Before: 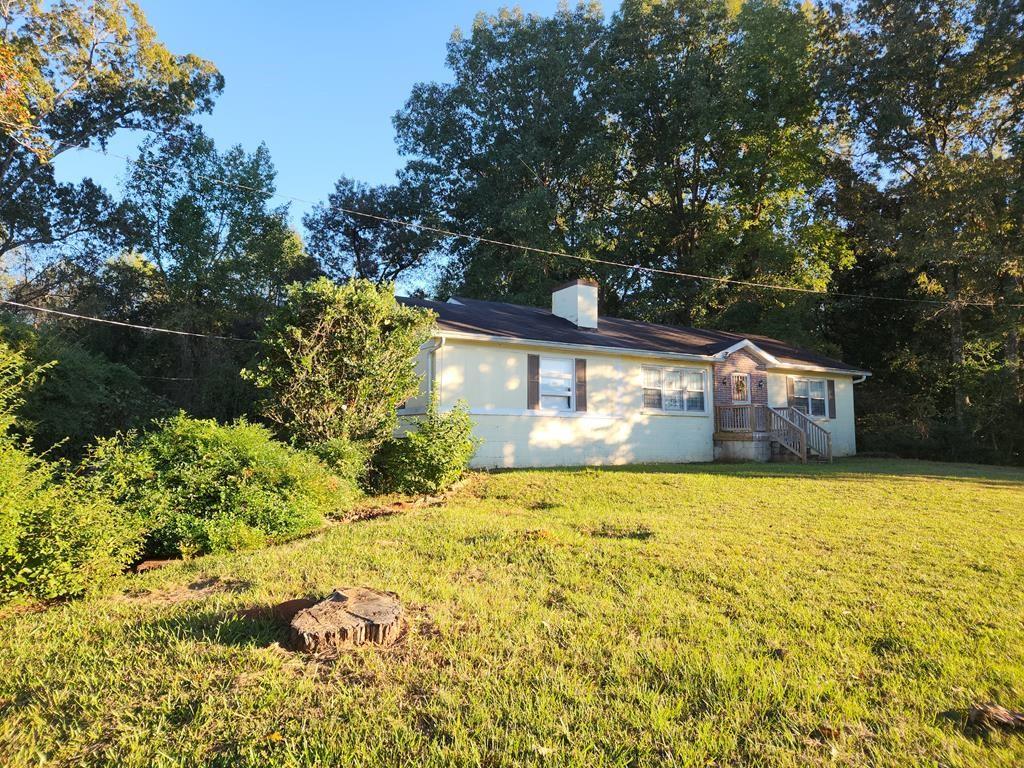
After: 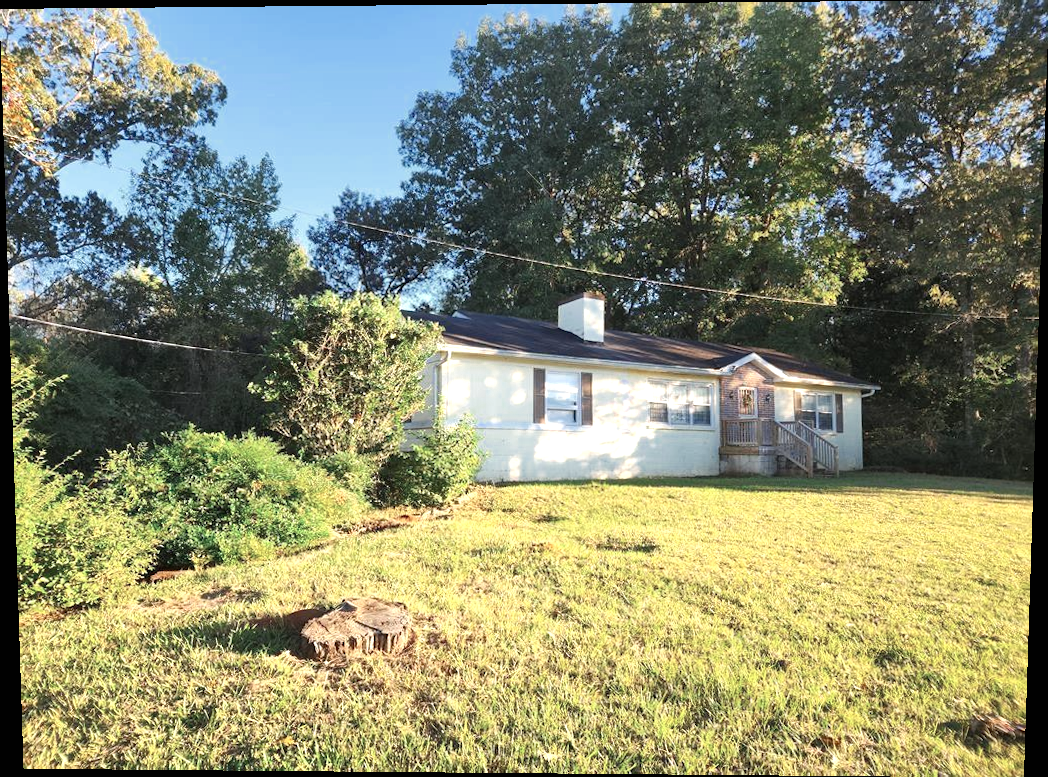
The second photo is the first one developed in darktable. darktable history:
rotate and perspective: lens shift (vertical) 0.048, lens shift (horizontal) -0.024, automatic cropping off
exposure: black level correction 0, exposure 0.6 EV, compensate highlight preservation false
color zones: curves: ch0 [(0, 0.5) (0.125, 0.4) (0.25, 0.5) (0.375, 0.4) (0.5, 0.4) (0.625, 0.35) (0.75, 0.35) (0.875, 0.5)]; ch1 [(0, 0.35) (0.125, 0.45) (0.25, 0.35) (0.375, 0.35) (0.5, 0.35) (0.625, 0.35) (0.75, 0.45) (0.875, 0.35)]; ch2 [(0, 0.6) (0.125, 0.5) (0.25, 0.5) (0.375, 0.6) (0.5, 0.6) (0.625, 0.5) (0.75, 0.5) (0.875, 0.5)]
